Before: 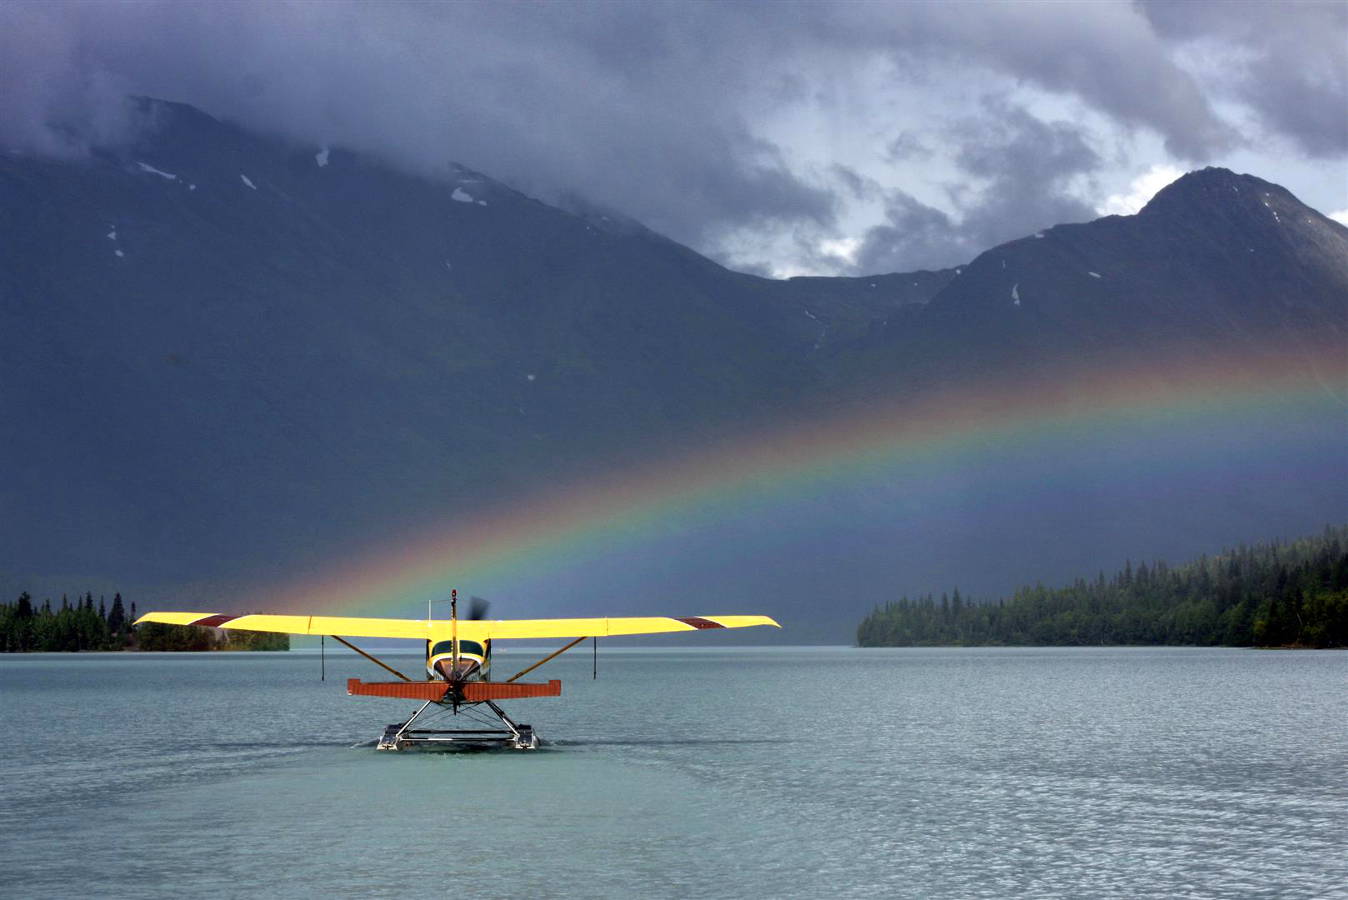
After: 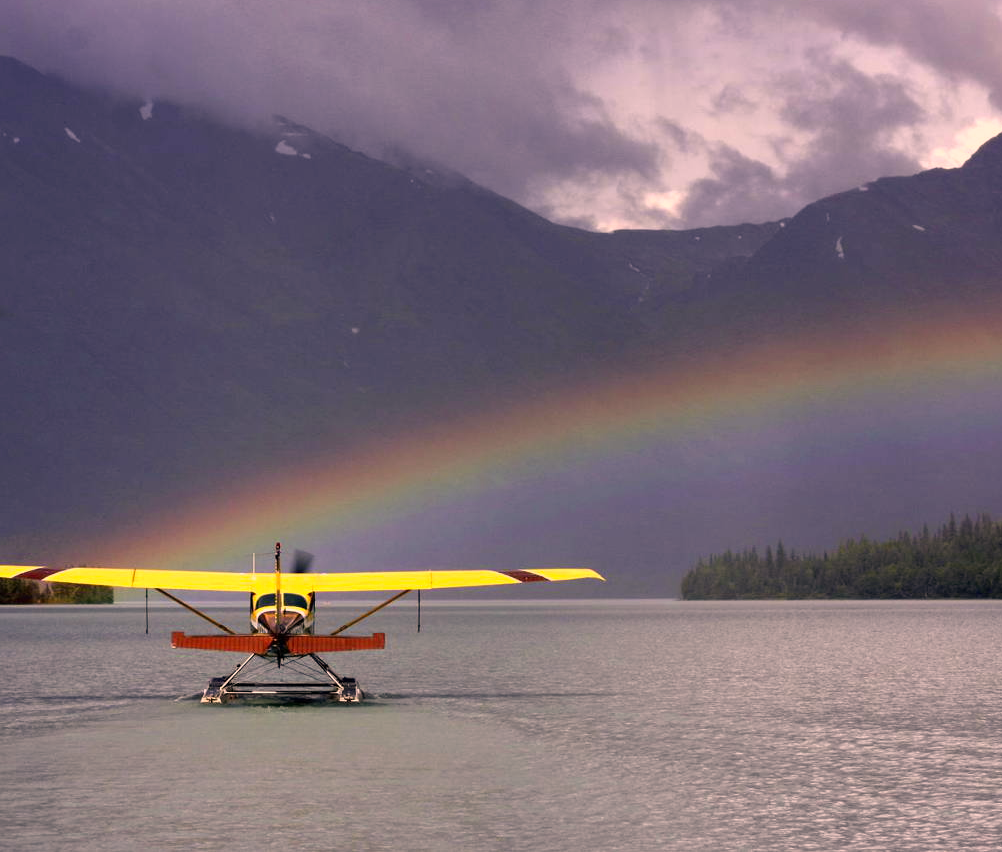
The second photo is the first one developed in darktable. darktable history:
crop and rotate: left 13.094%, top 5.289%, right 12.537%
color correction: highlights a* 20.5, highlights b* 19.83
